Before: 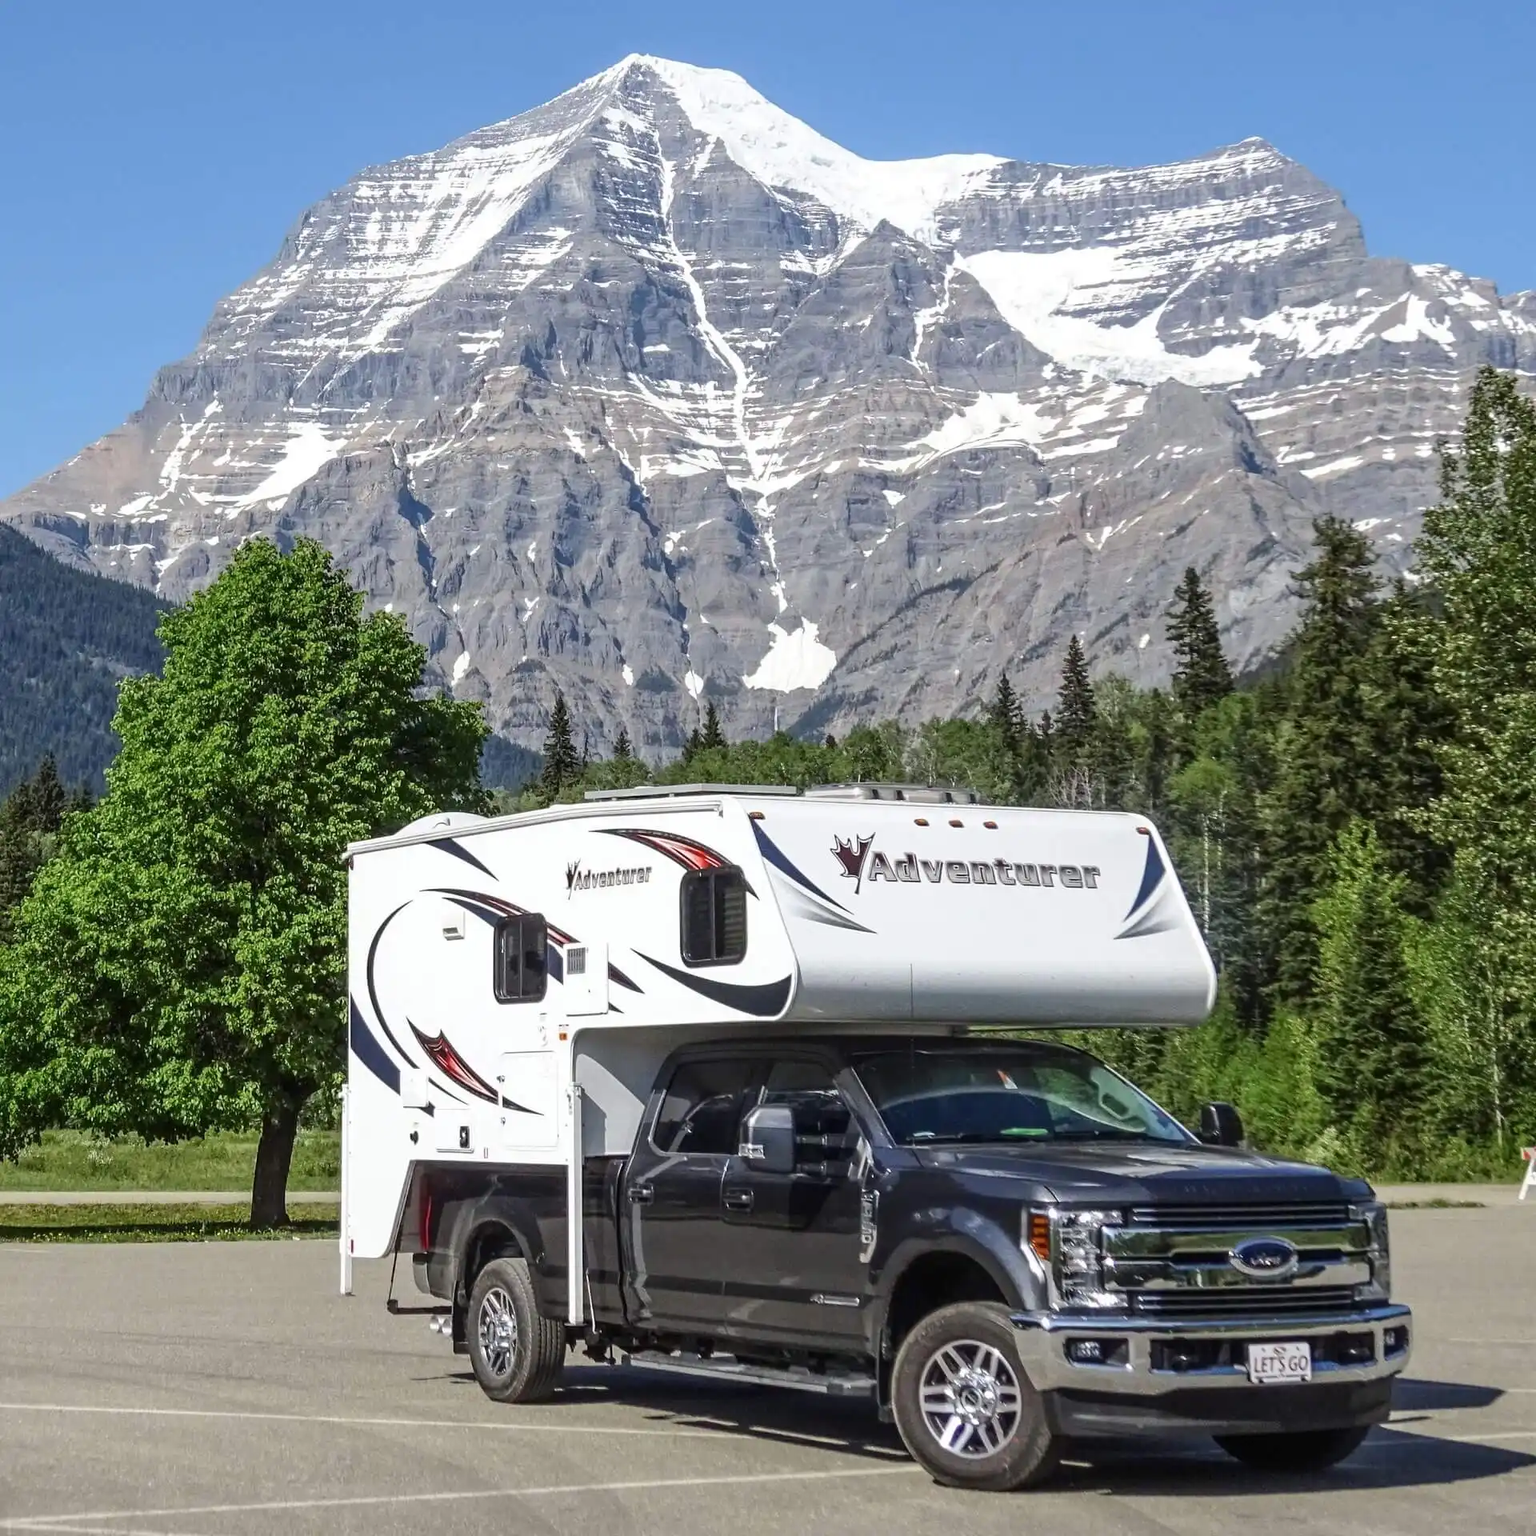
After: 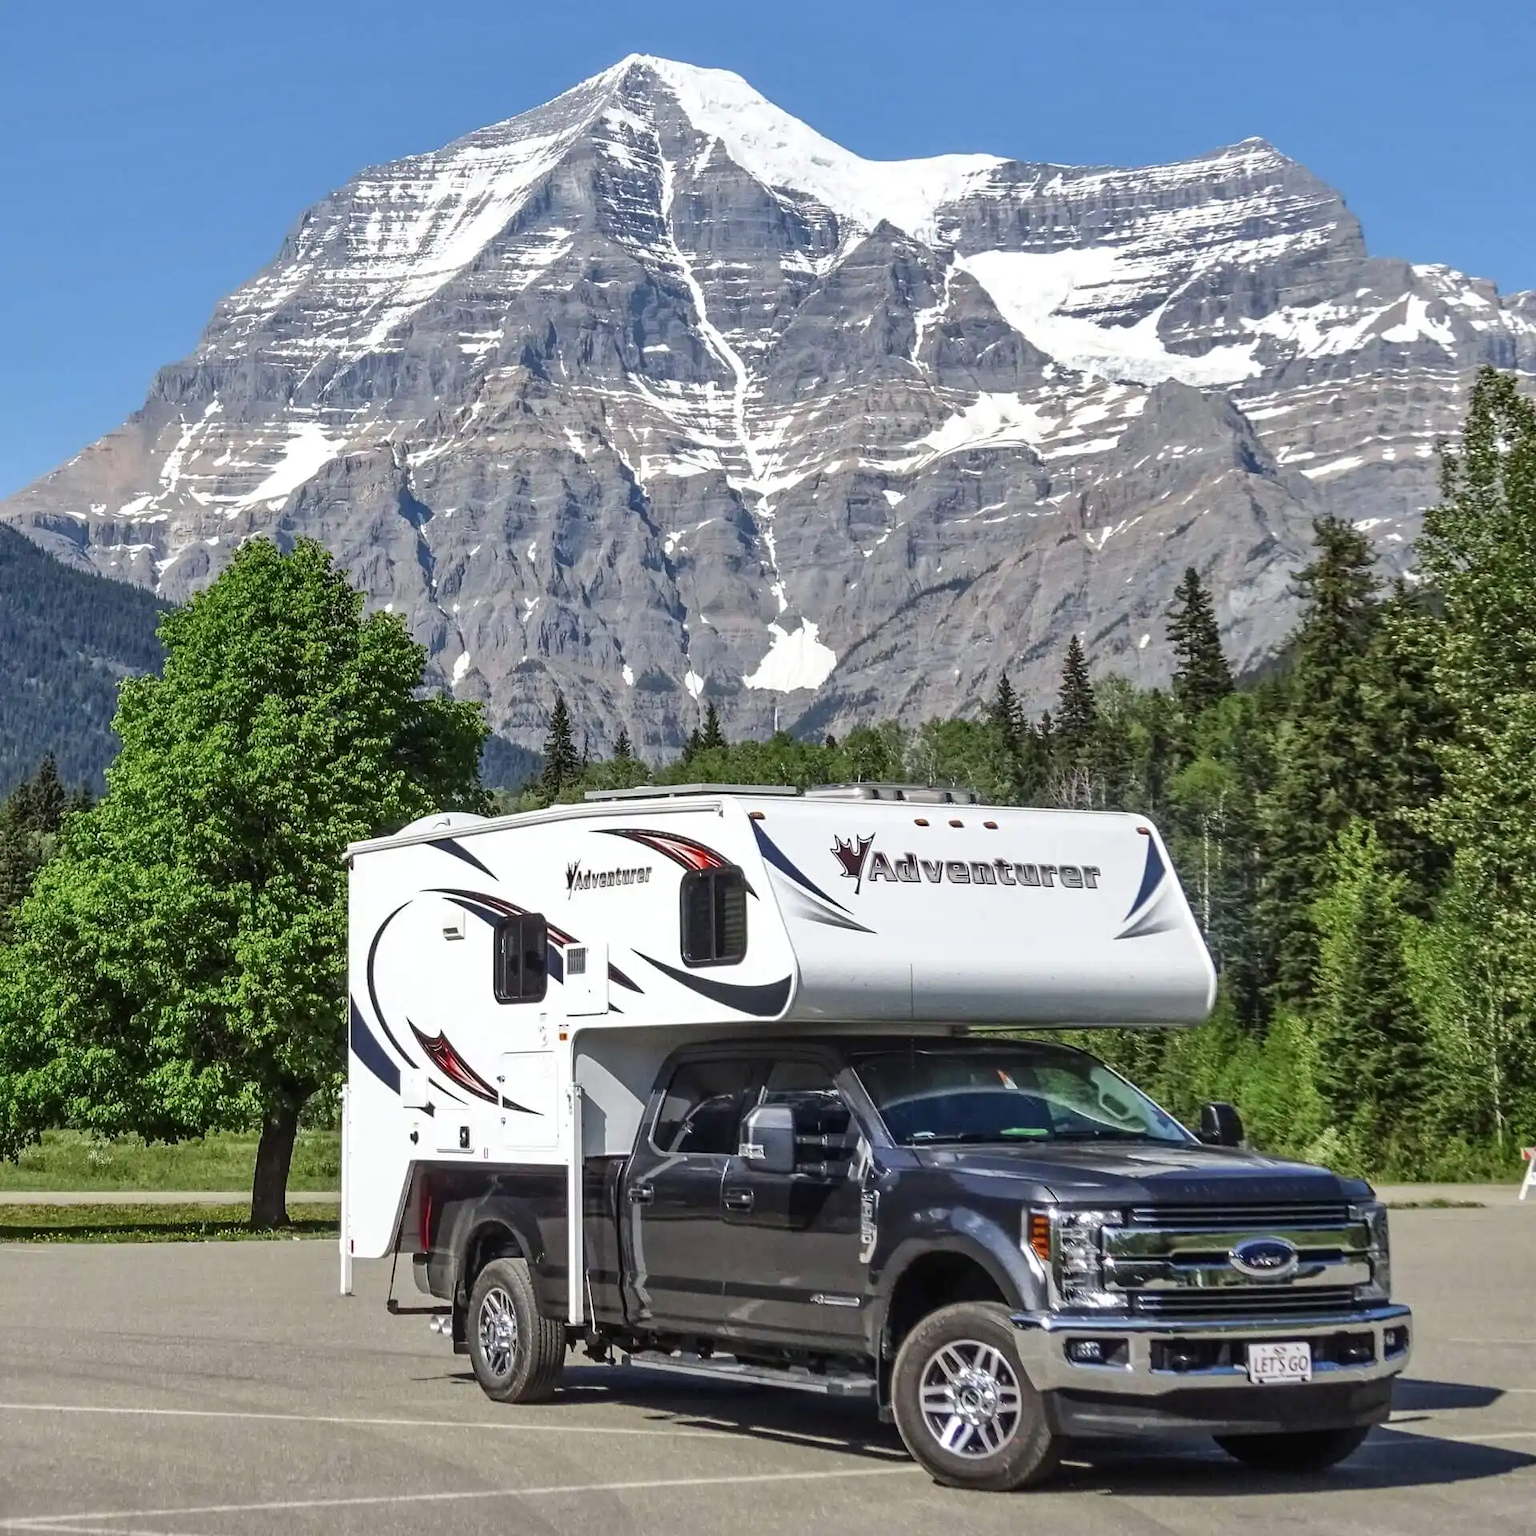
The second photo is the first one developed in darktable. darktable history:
exposure: exposure 0.02 EV, compensate highlight preservation false
shadows and highlights: soften with gaussian
